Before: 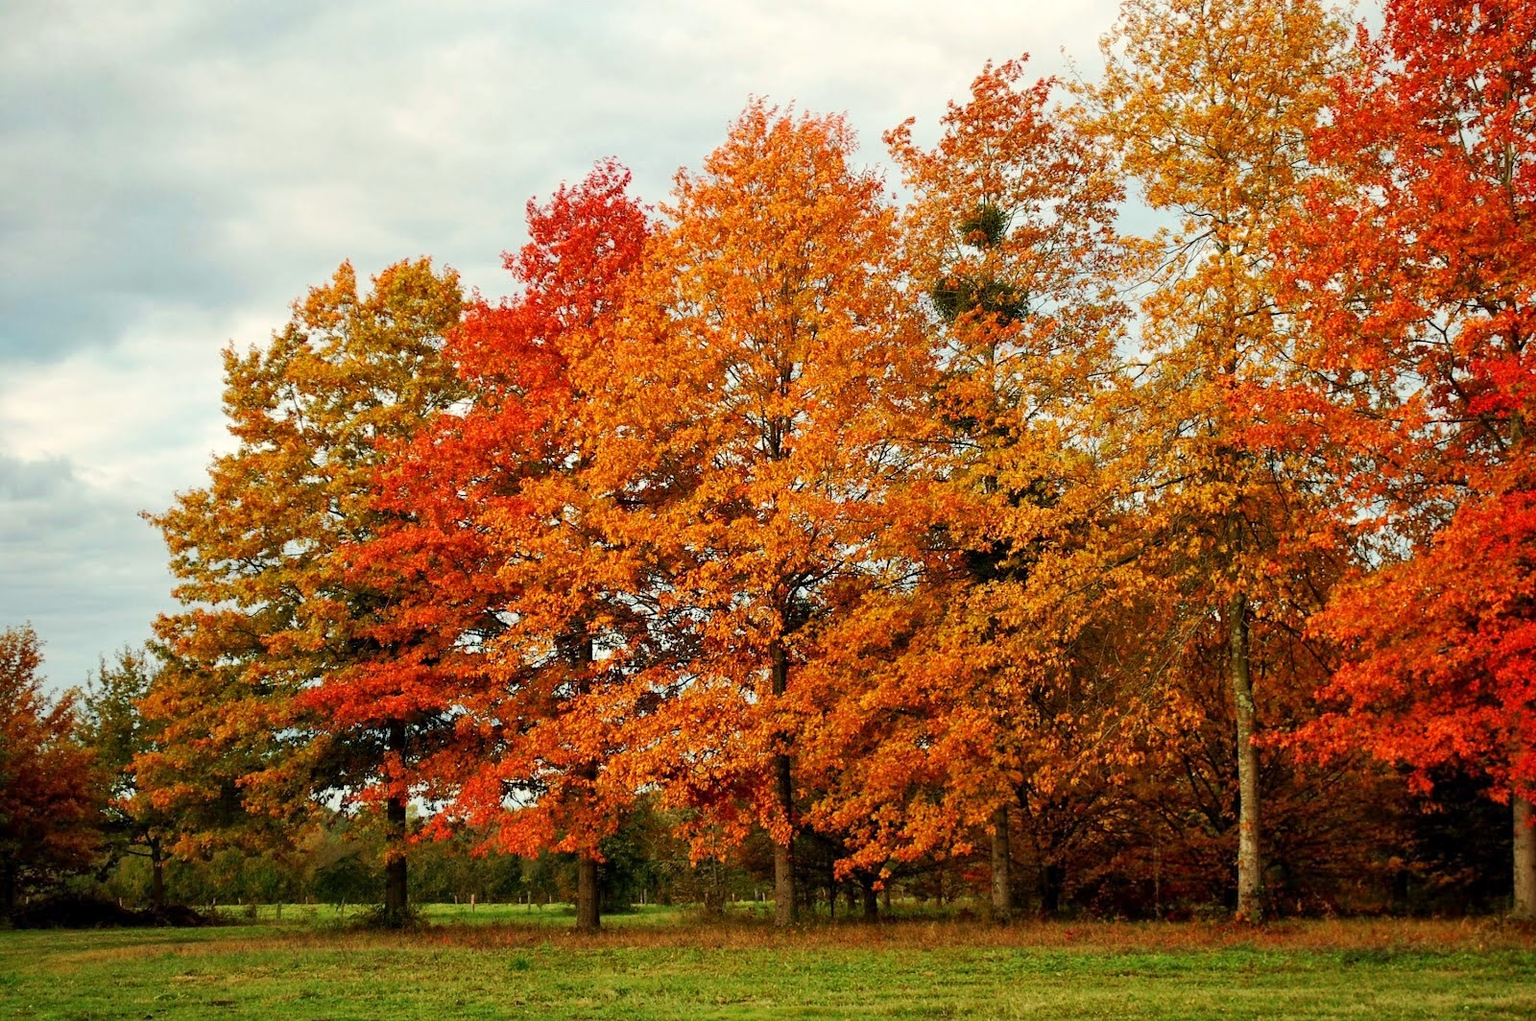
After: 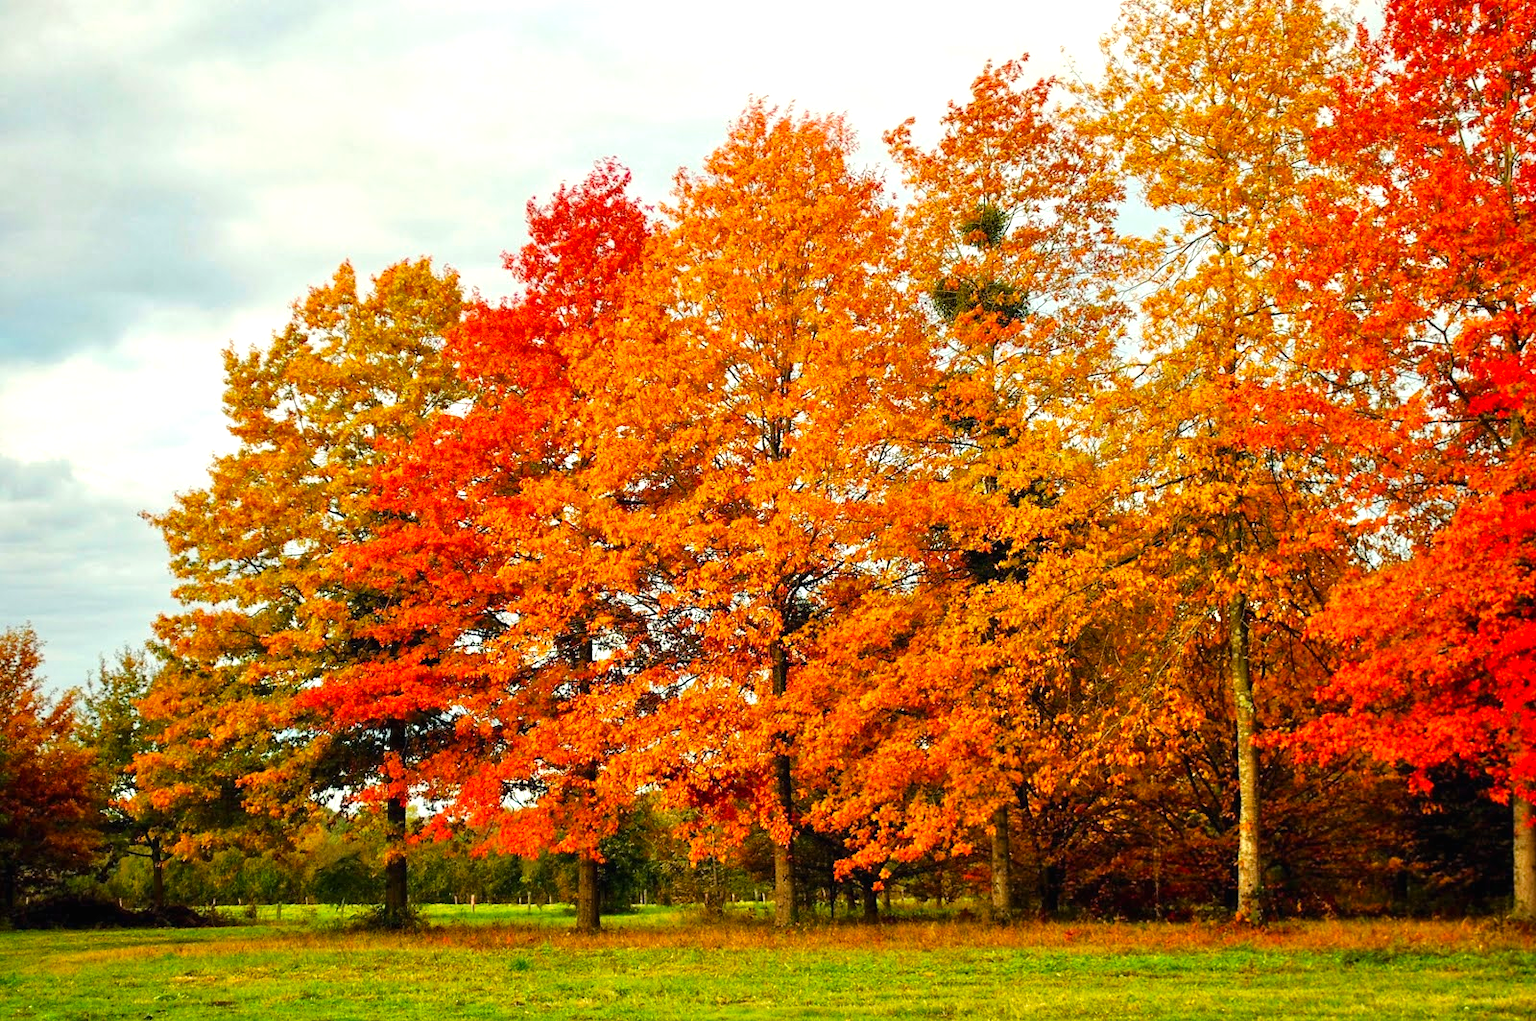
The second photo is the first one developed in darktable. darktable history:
tone equalizer: -8 EV 0.013 EV, -7 EV -0.008 EV, -6 EV 0.027 EV, -5 EV 0.031 EV, -4 EV 0.279 EV, -3 EV 0.668 EV, -2 EV 0.582 EV, -1 EV 0.169 EV, +0 EV 0.019 EV
contrast brightness saturation: contrast -0.02, brightness -0.012, saturation 0.038
color balance rgb: perceptual saturation grading › global saturation 15.062%, perceptual brilliance grading › global brilliance 9.656%, perceptual brilliance grading › shadows 14.259%
